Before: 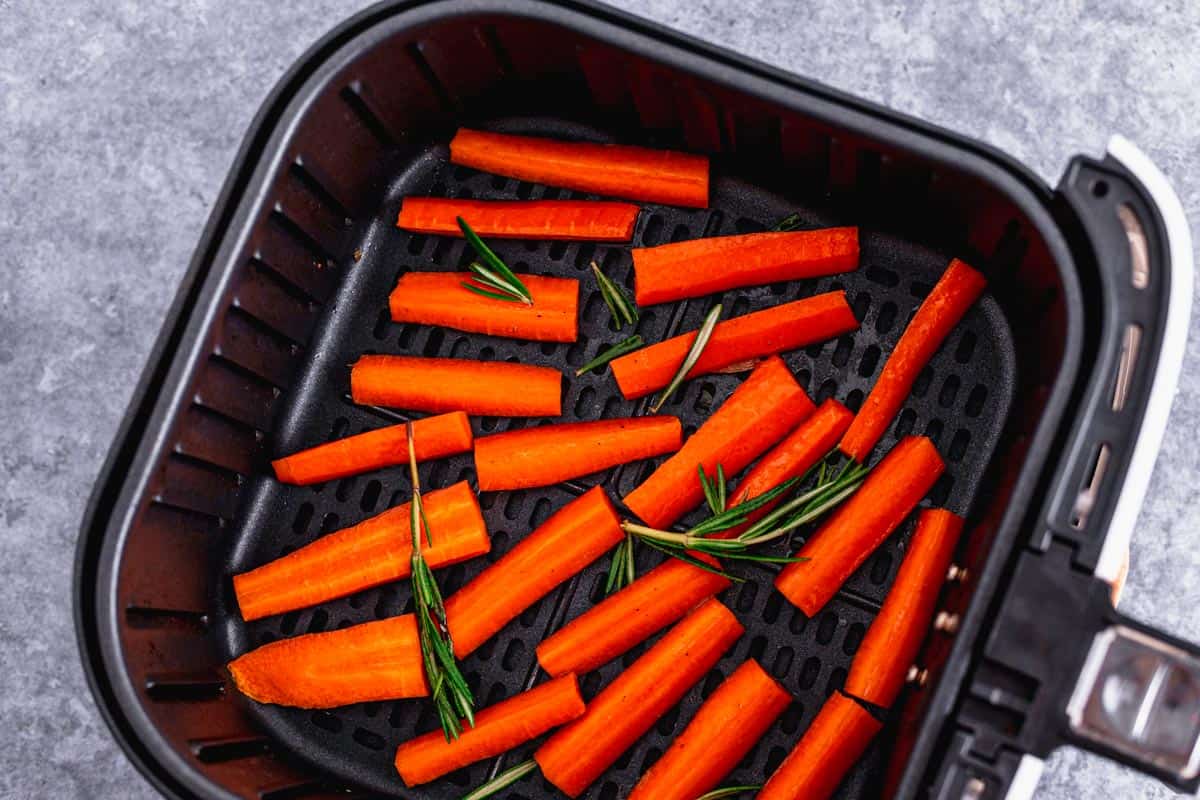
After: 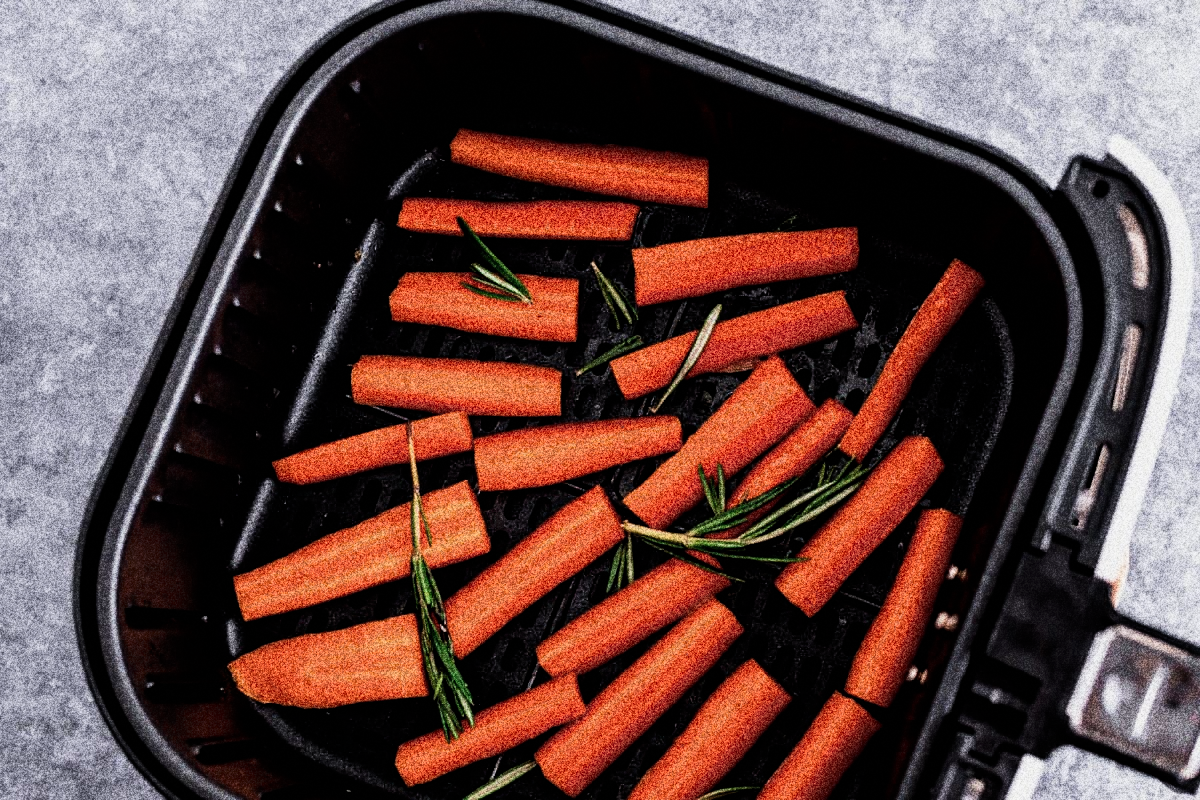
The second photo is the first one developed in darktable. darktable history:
color balance: contrast 10%
contrast brightness saturation: contrast 0.06, brightness -0.01, saturation -0.23
grain: coarseness 30.02 ISO, strength 100%
filmic rgb: black relative exposure -5 EV, white relative exposure 3.5 EV, hardness 3.19, contrast 1.2, highlights saturation mix -50%
